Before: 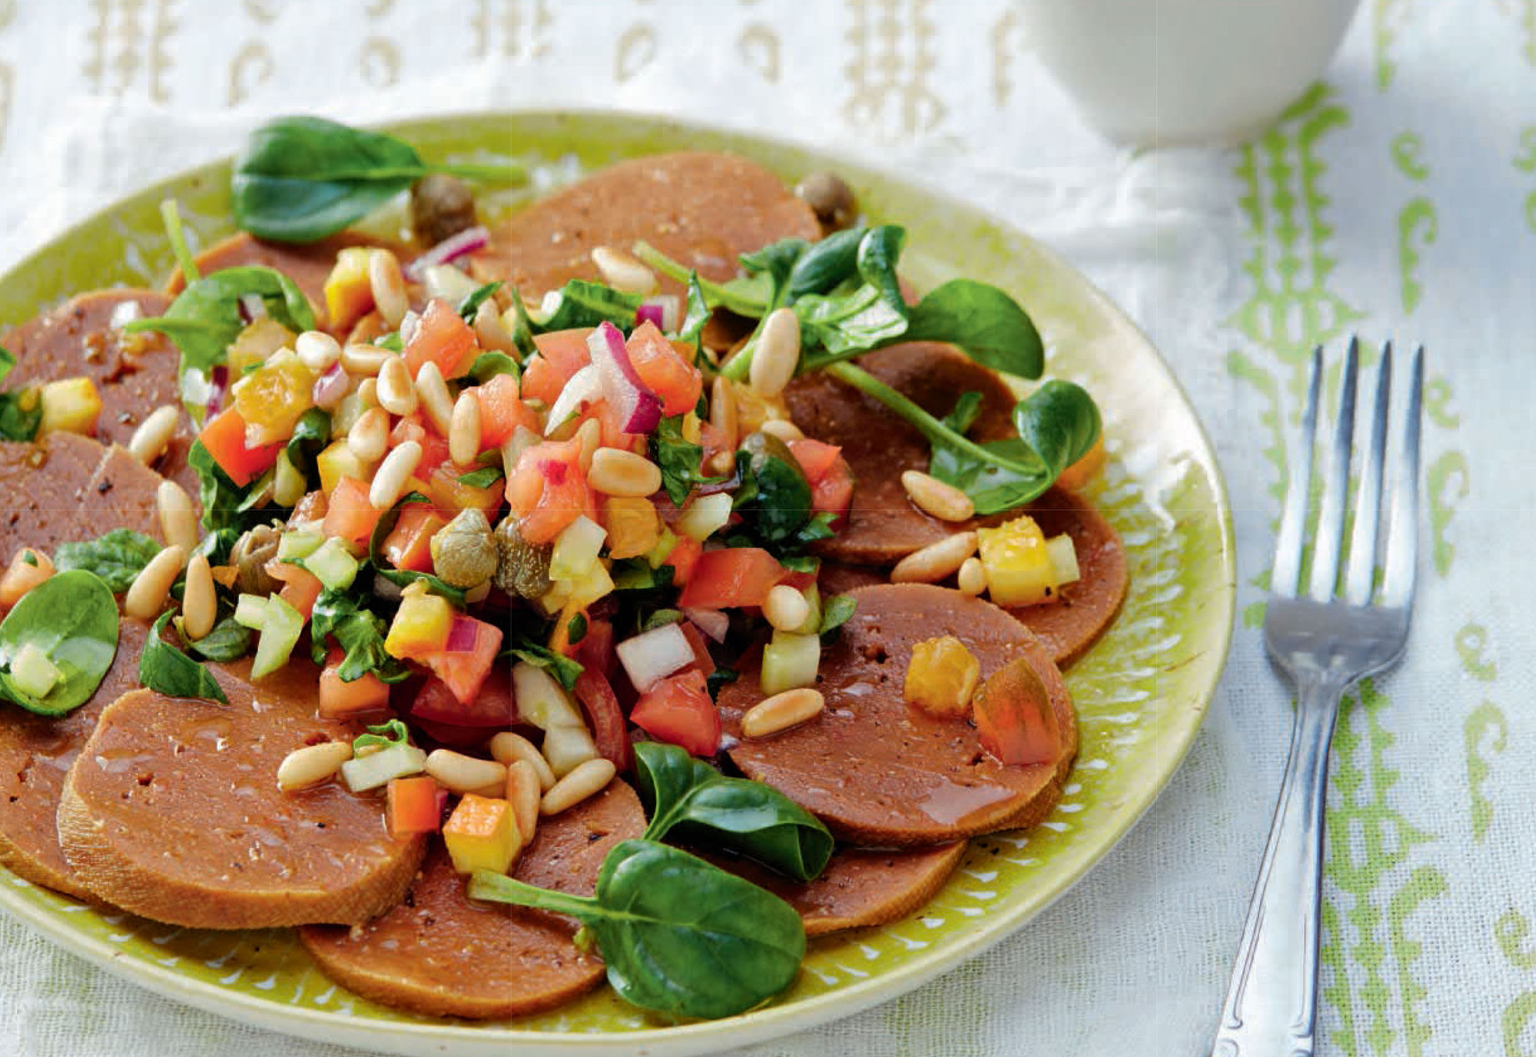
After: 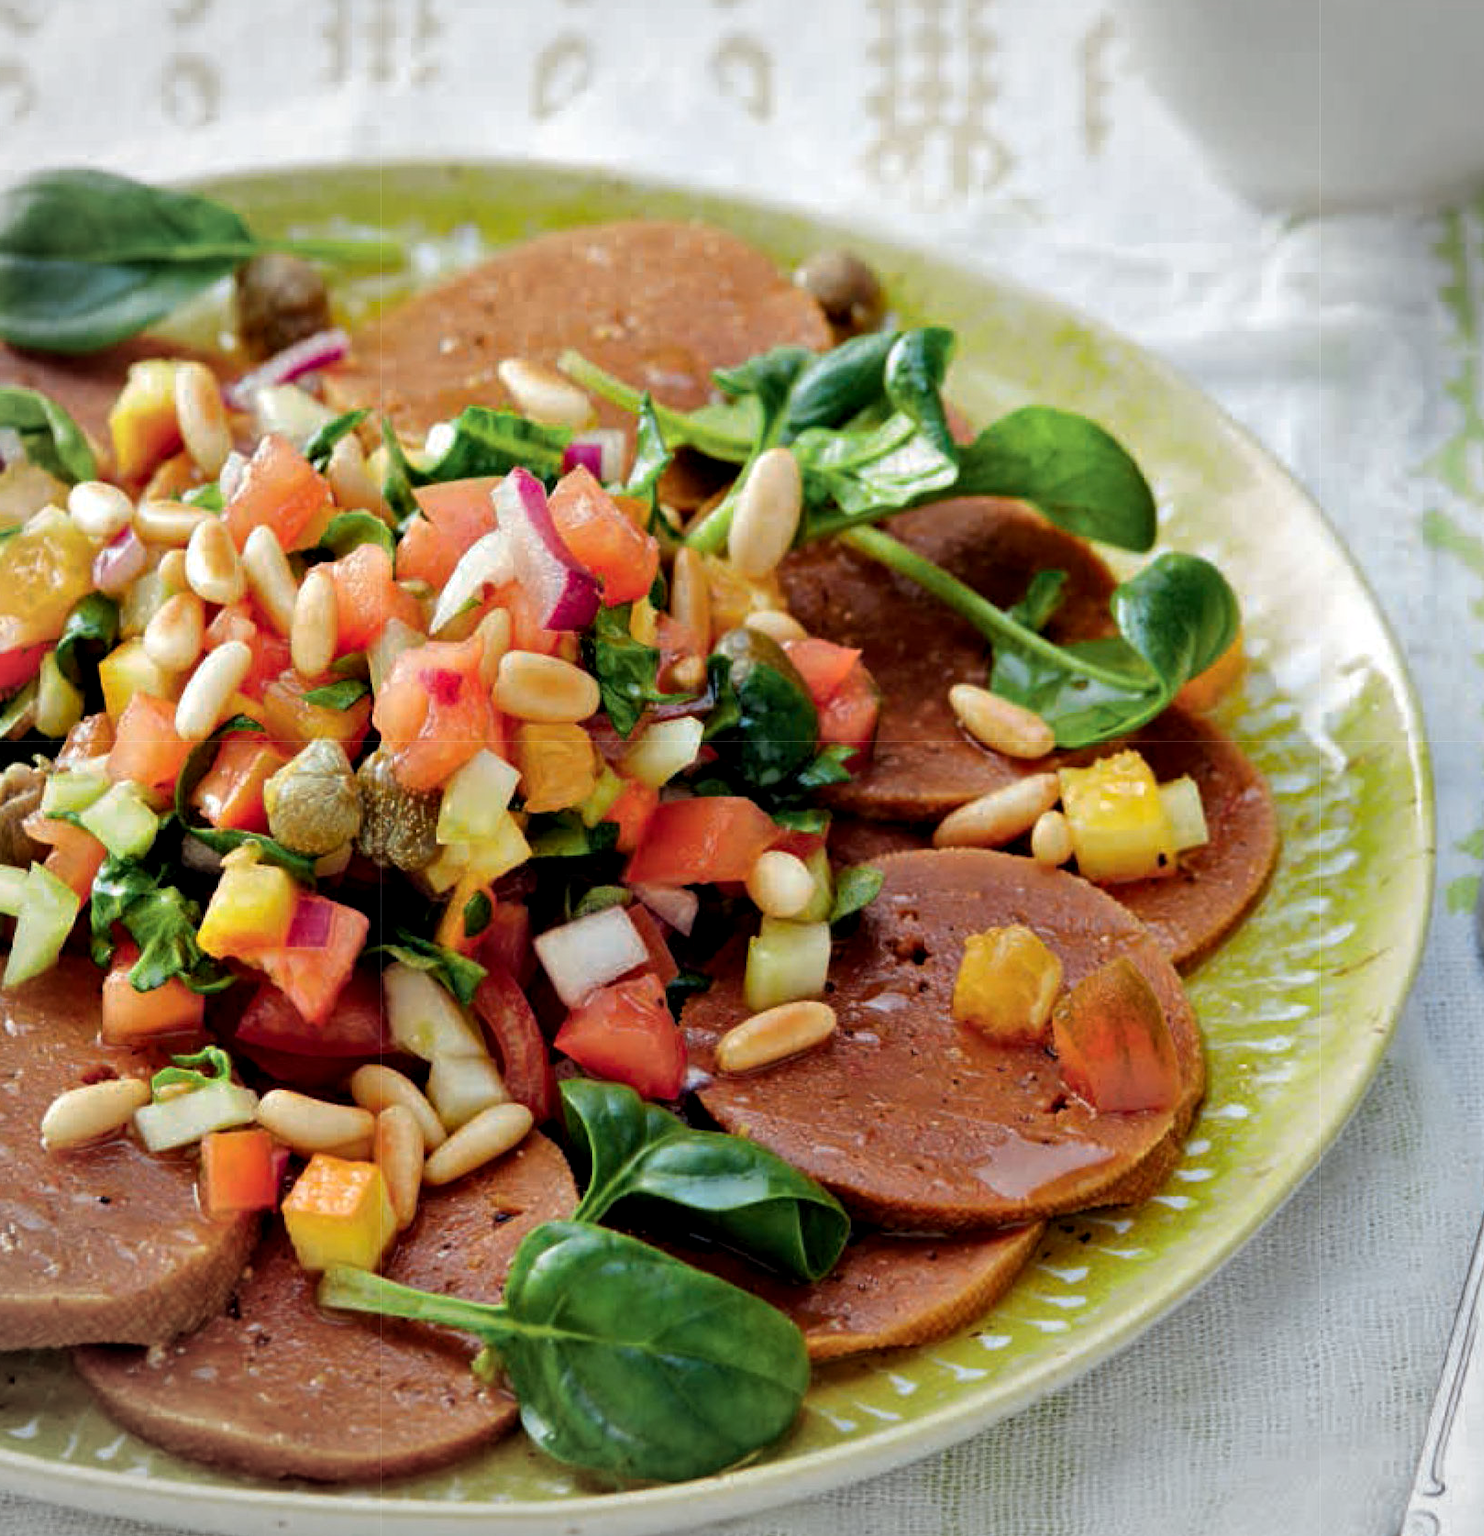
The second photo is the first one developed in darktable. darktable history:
vignetting: fall-off start 88.65%, fall-off radius 43.68%, brightness -0.166, width/height ratio 1.156, unbound false
crop and rotate: left 16.241%, right 17.259%
color calibration: gray › normalize channels true, illuminant same as pipeline (D50), adaptation none (bypass), x 0.333, y 0.333, temperature 5009.74 K, gamut compression 0.016
contrast equalizer: octaves 7, y [[0.524 ×6], [0.512 ×6], [0.379 ×6], [0 ×6], [0 ×6]]
